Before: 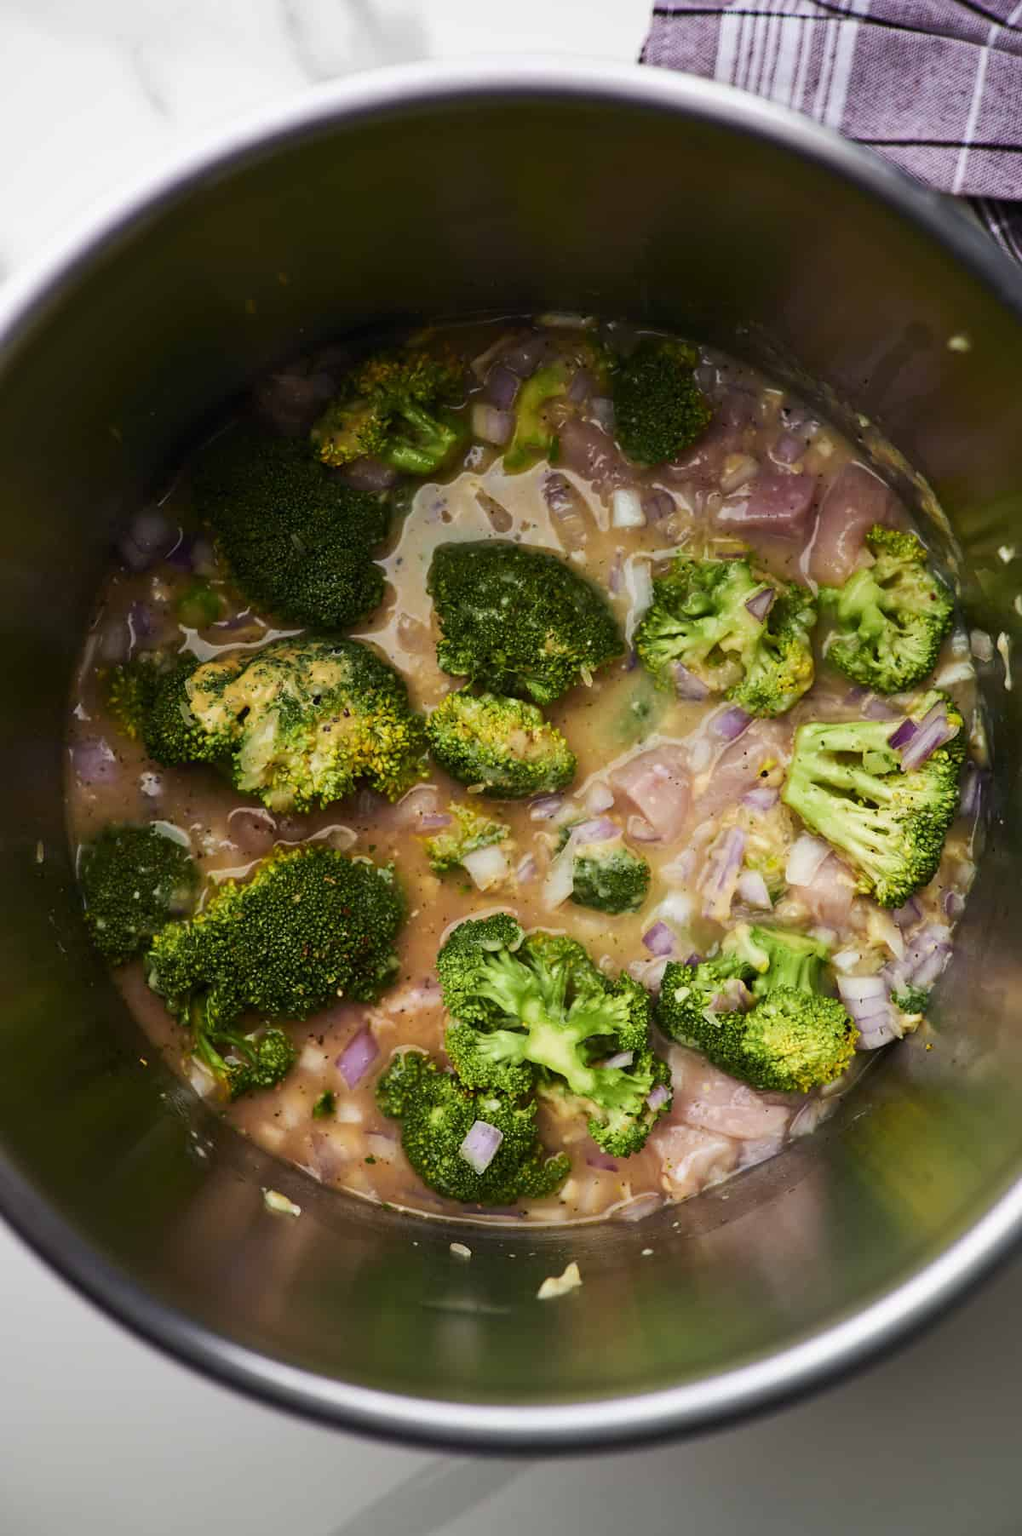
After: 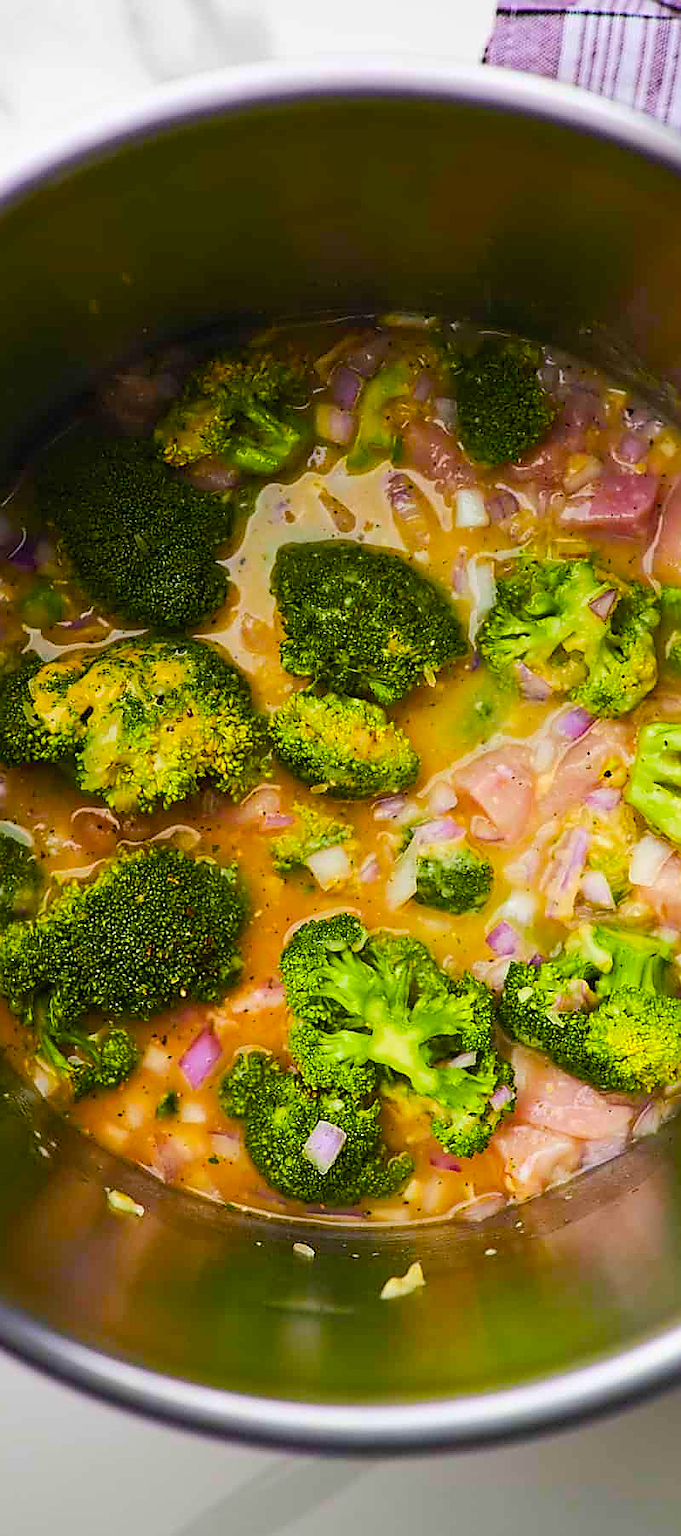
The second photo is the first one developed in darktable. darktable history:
contrast brightness saturation: contrast 0.029, brightness 0.067, saturation 0.13
sharpen: radius 1.382, amount 1.261, threshold 0.664
color balance rgb: power › hue 313.15°, linear chroma grading › global chroma 1.457%, linear chroma grading › mid-tones -1.016%, perceptual saturation grading › global saturation 36.098%, perceptual saturation grading › shadows 36.146%, perceptual brilliance grading › mid-tones 9.374%, perceptual brilliance grading › shadows 15.673%, global vibrance 20%
crop and rotate: left 15.37%, right 17.949%
